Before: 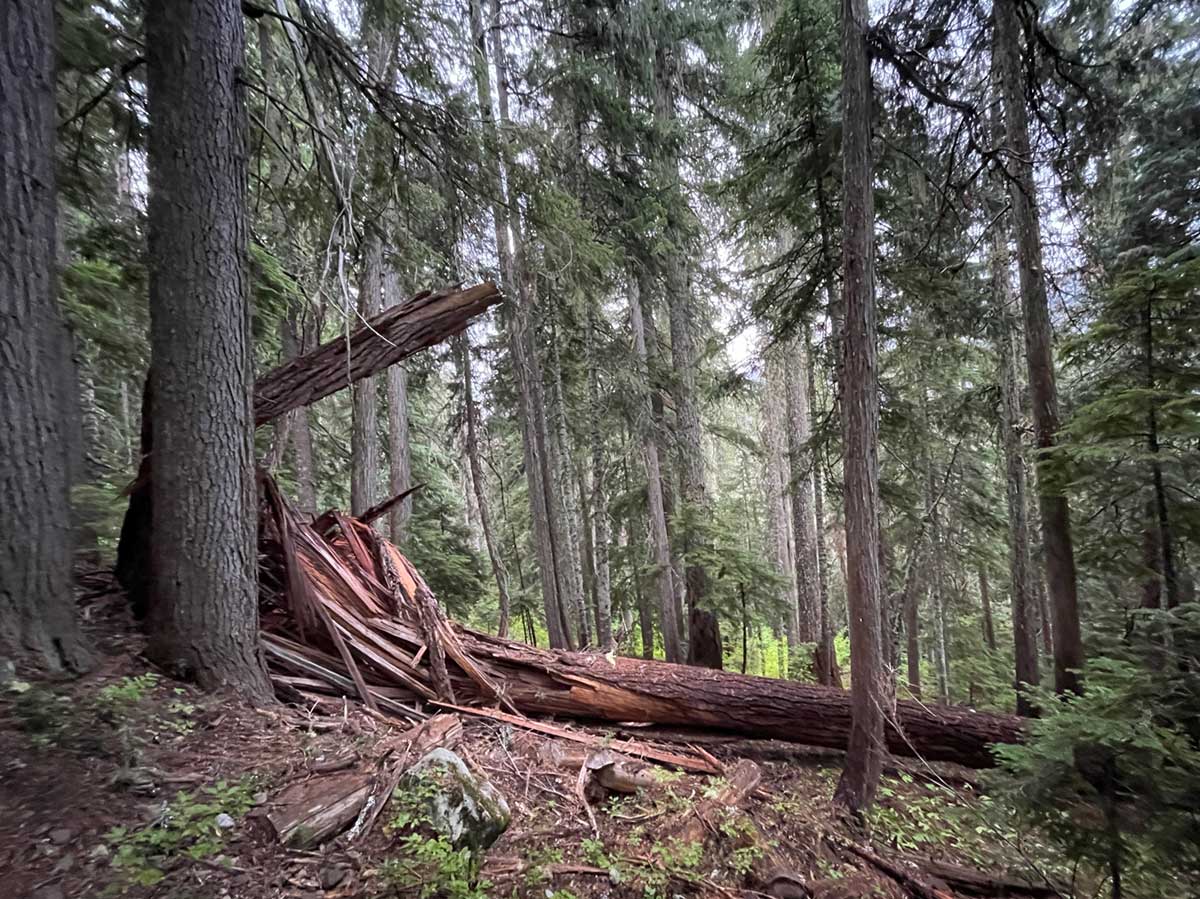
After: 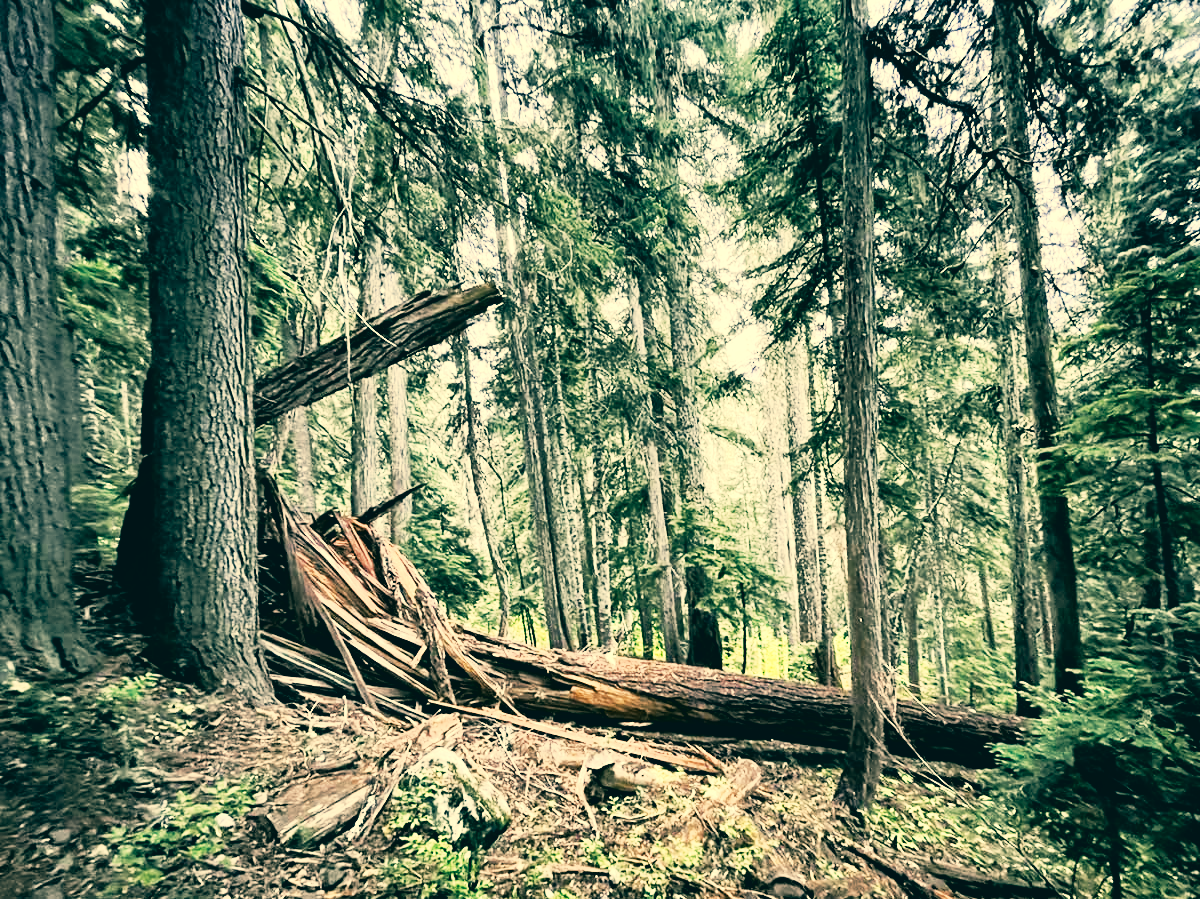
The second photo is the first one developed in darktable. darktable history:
base curve: curves: ch0 [(0, 0) (0.036, 0.025) (0.121, 0.166) (0.206, 0.329) (0.605, 0.79) (1, 1)]
exposure: exposure 0.6 EV, compensate highlight preservation false
color zones: curves: ch0 [(0, 0.5) (0.125, 0.4) (0.25, 0.5) (0.375, 0.4) (0.5, 0.4) (0.625, 0.35) (0.75, 0.35) (0.875, 0.5)]; ch1 [(0, 0.35) (0.125, 0.45) (0.25, 0.35) (0.375, 0.35) (0.5, 0.35) (0.625, 0.35) (0.75, 0.45) (0.875, 0.35)]; ch2 [(0, 0.6) (0.125, 0.5) (0.25, 0.5) (0.375, 0.6) (0.5, 0.6) (0.625, 0.5) (0.75, 0.5) (0.875, 0.5)]
tone curve: curves: ch0 [(0, 0.013) (0.054, 0.018) (0.205, 0.191) (0.289, 0.292) (0.39, 0.424) (0.493, 0.551) (0.647, 0.752) (0.778, 0.895) (1, 0.998)]; ch1 [(0, 0) (0.385, 0.343) (0.439, 0.415) (0.494, 0.495) (0.501, 0.501) (0.51, 0.509) (0.54, 0.546) (0.586, 0.606) (0.66, 0.701) (0.783, 0.804) (1, 1)]; ch2 [(0, 0) (0.32, 0.281) (0.403, 0.399) (0.441, 0.428) (0.47, 0.469) (0.498, 0.496) (0.524, 0.538) (0.566, 0.579) (0.633, 0.665) (0.7, 0.711) (1, 1)], preserve colors none
shadows and highlights: shadows 24.44, highlights -77.82, soften with gaussian
color correction: highlights a* 1.97, highlights b* 33.97, shadows a* -37.15, shadows b* -5.39
